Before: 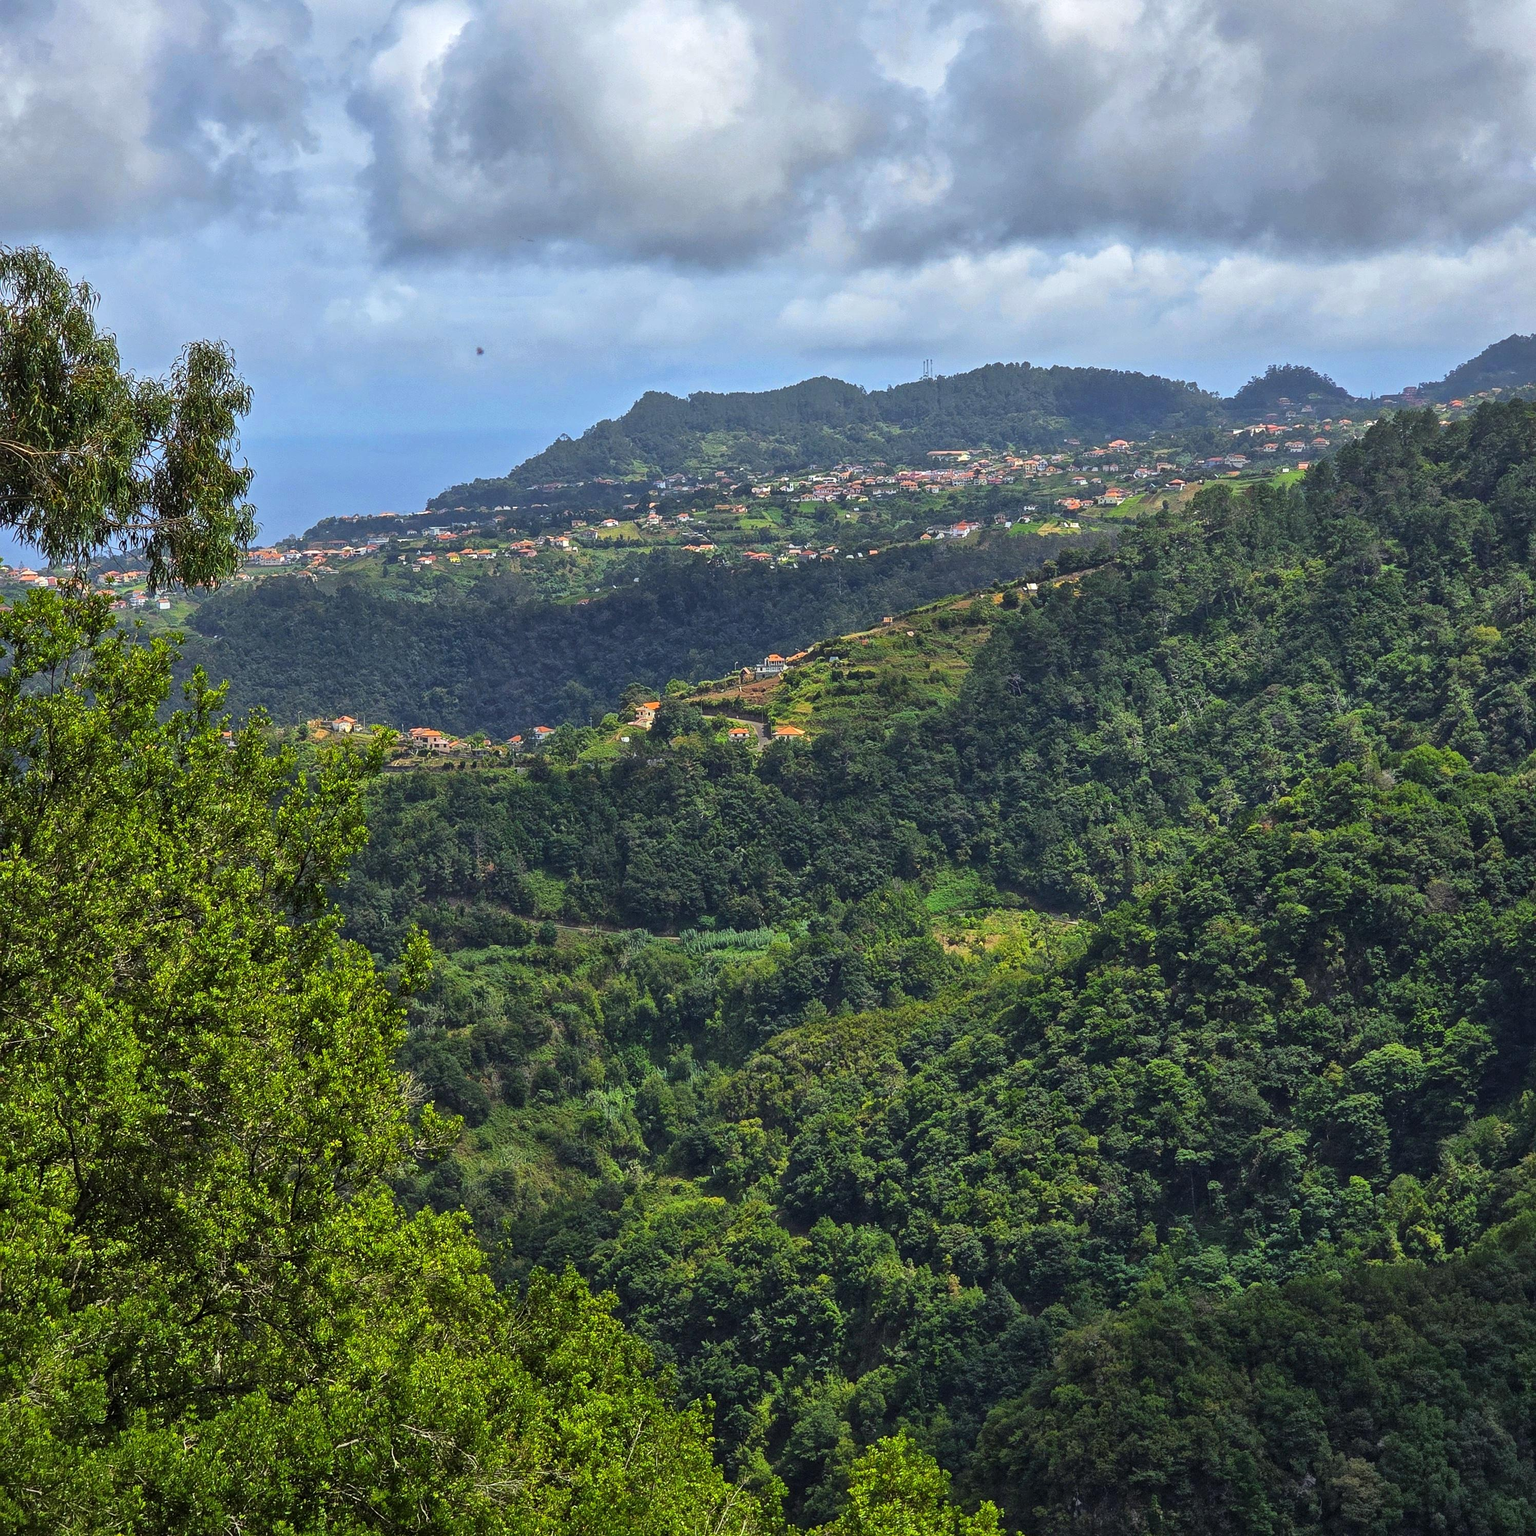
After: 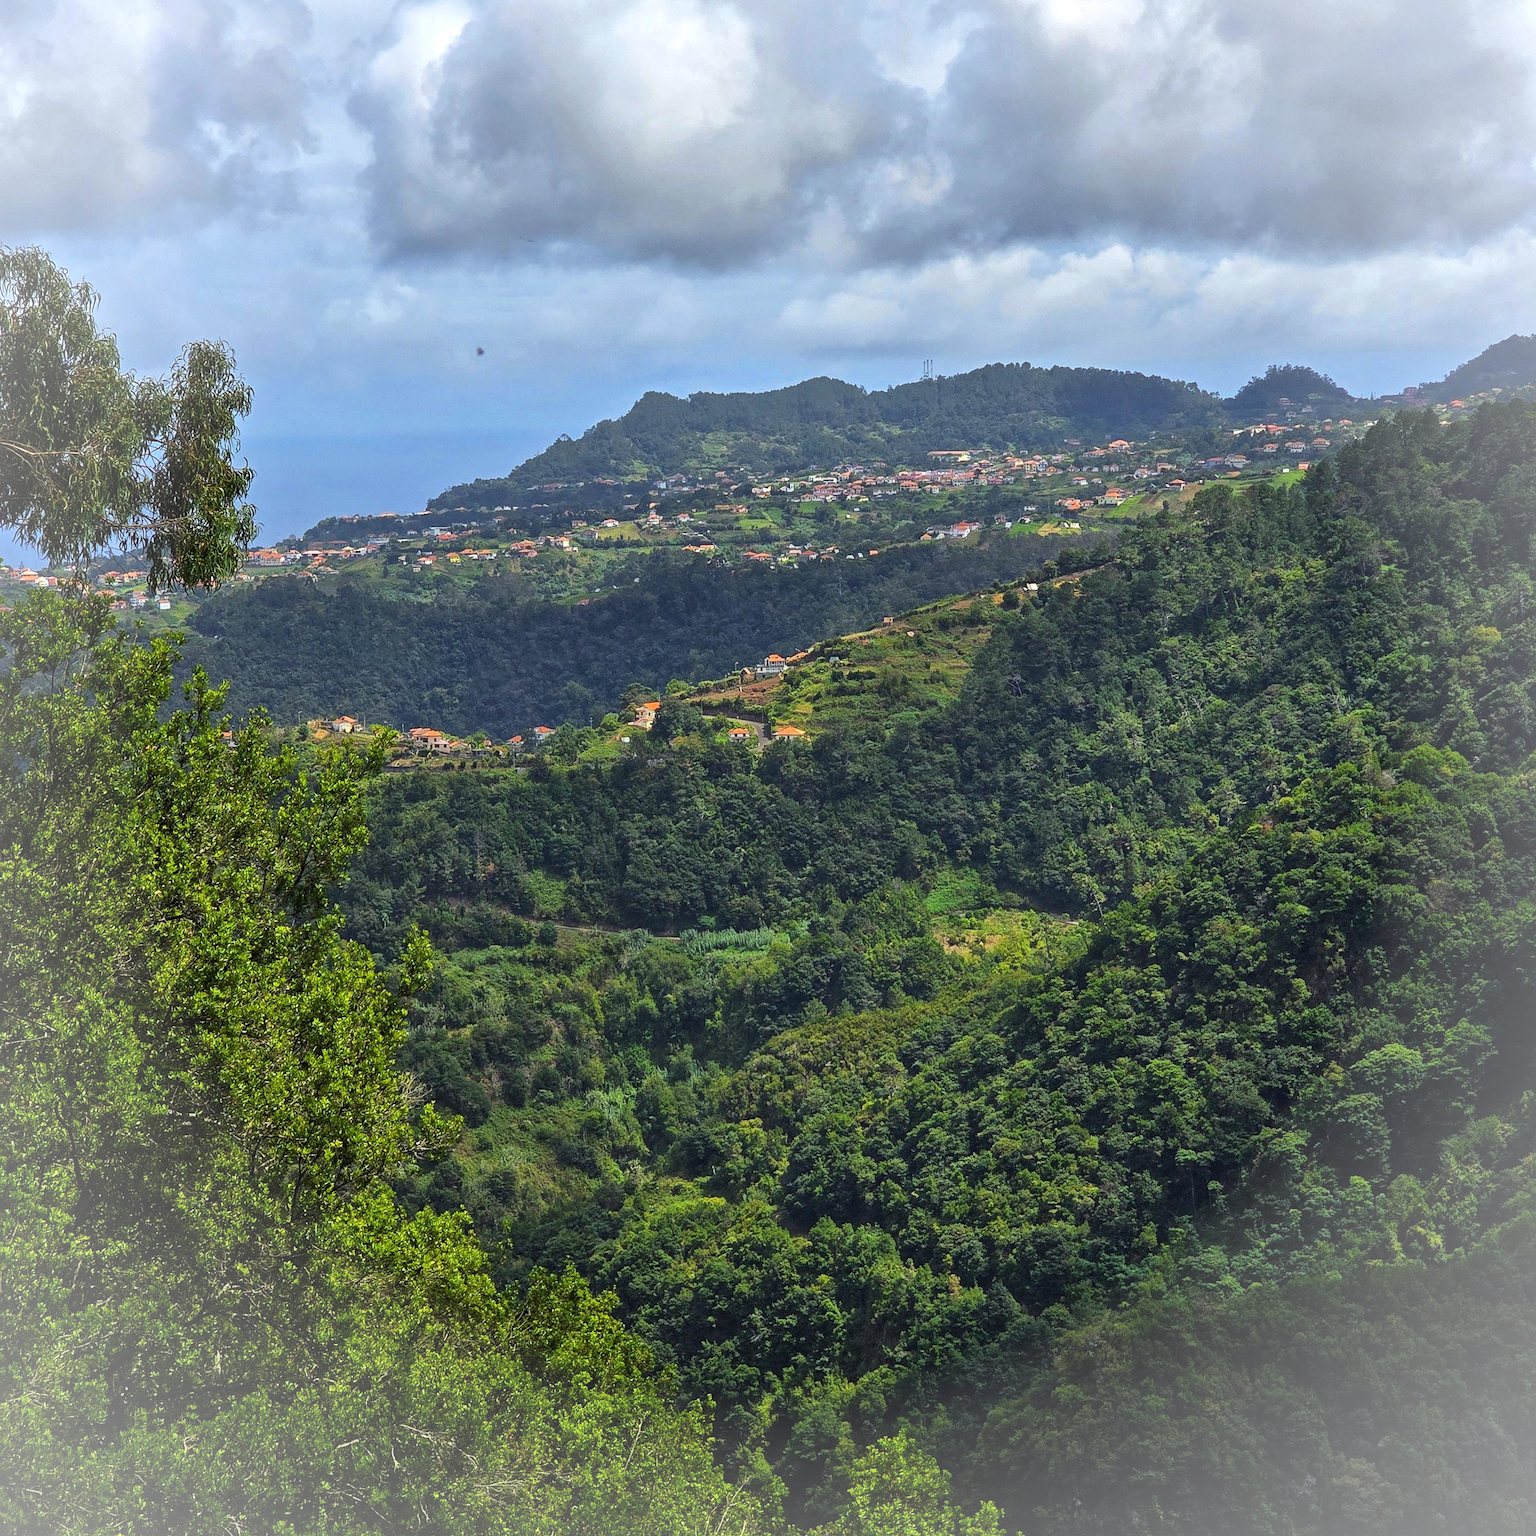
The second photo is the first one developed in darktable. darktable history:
vignetting: fall-off radius 63.76%, brightness 0.318, saturation 0.003, unbound false
